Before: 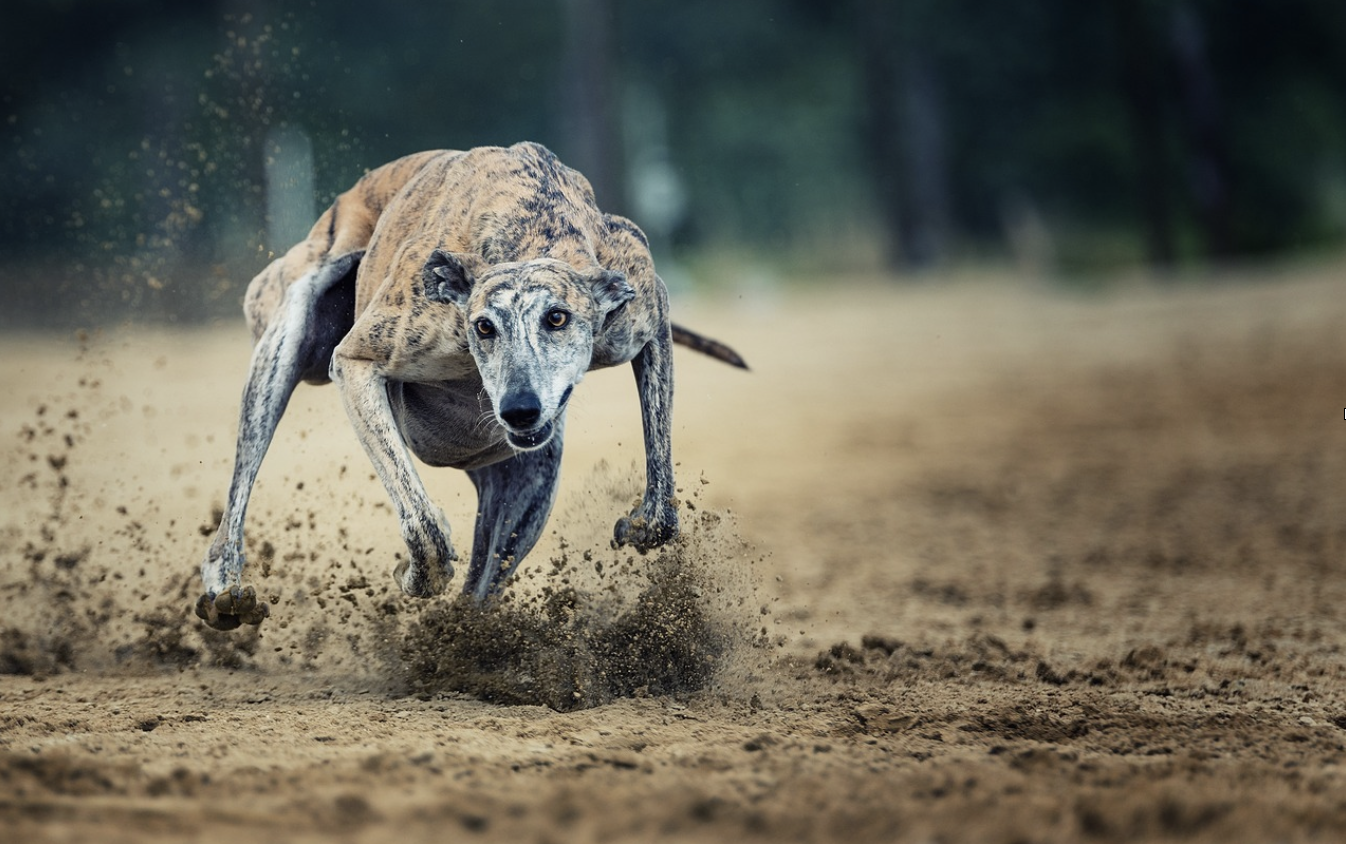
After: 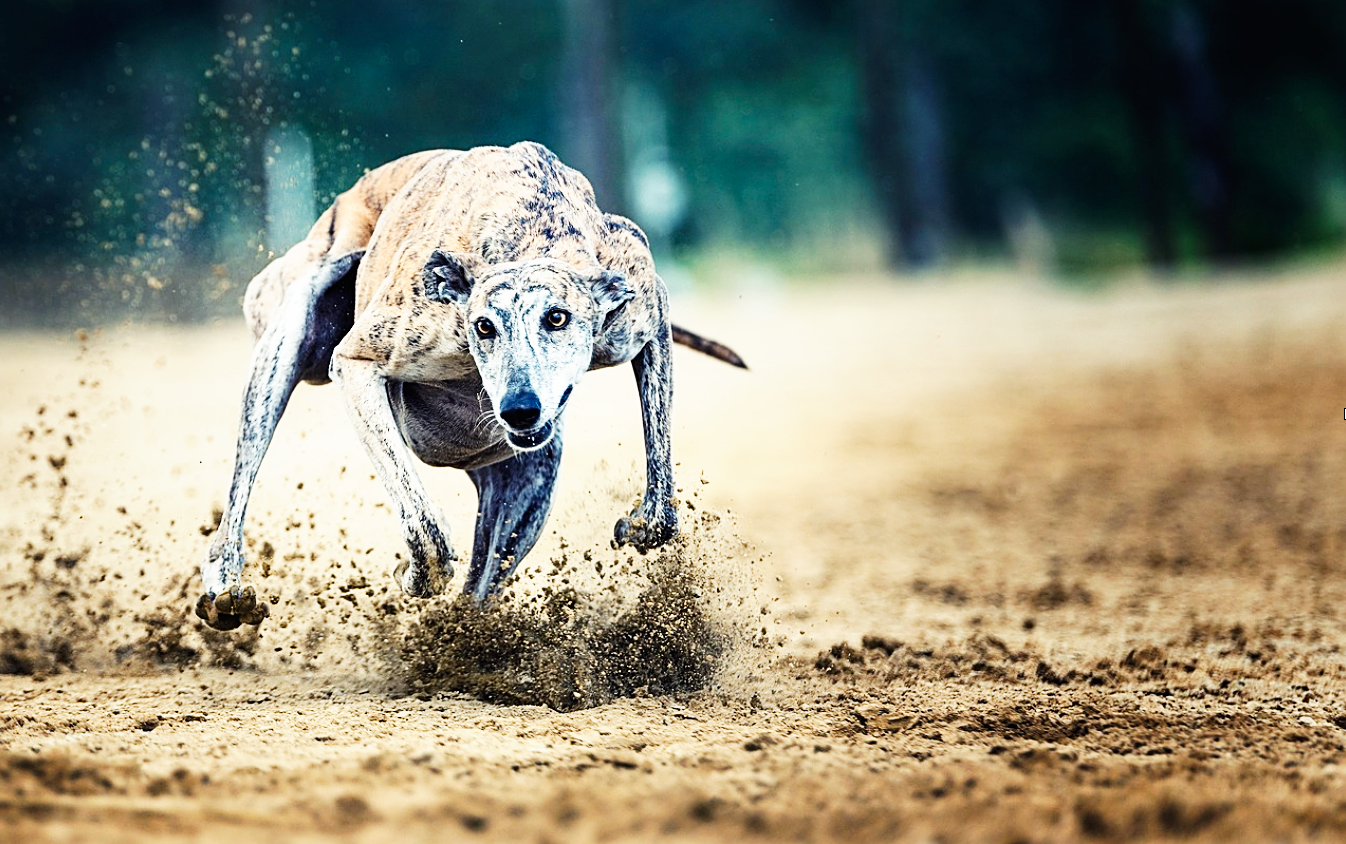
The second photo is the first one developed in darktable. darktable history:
levels: gray 59.39%
sharpen: on, module defaults
base curve: curves: ch0 [(0, 0) (0.007, 0.004) (0.027, 0.03) (0.046, 0.07) (0.207, 0.54) (0.442, 0.872) (0.673, 0.972) (1, 1)], preserve colors none
